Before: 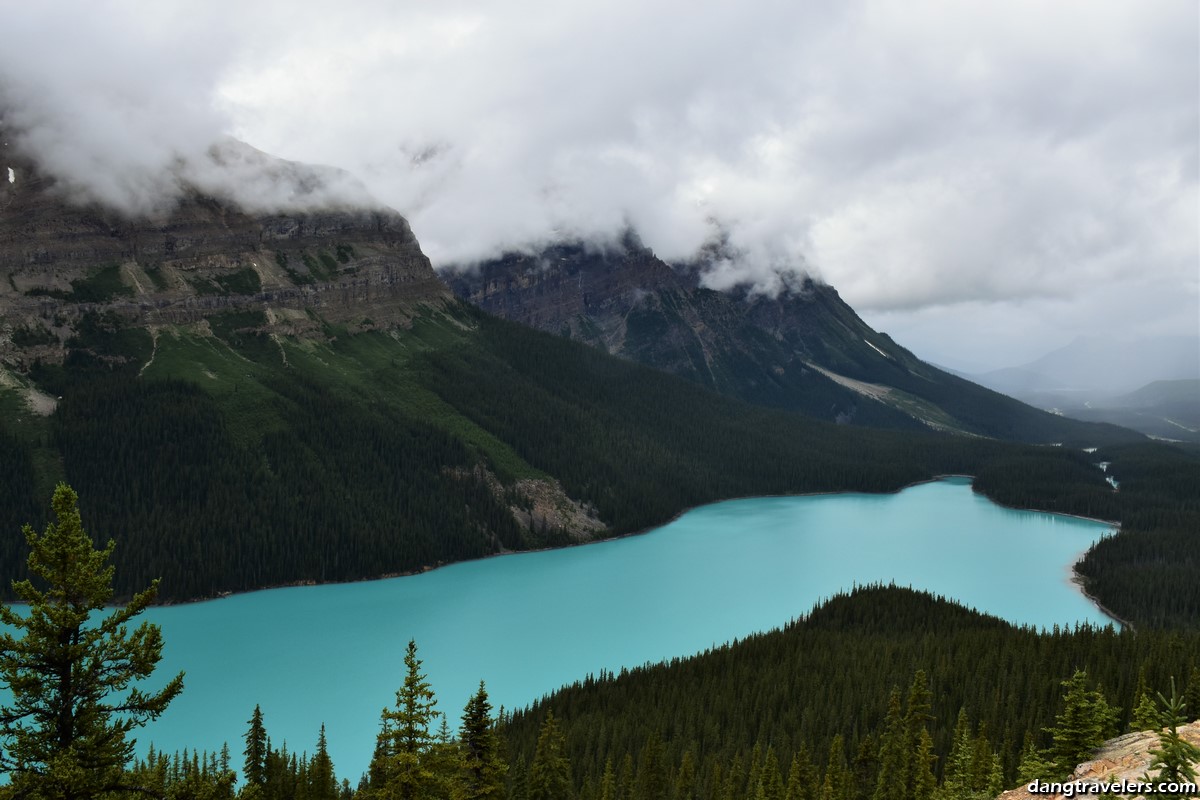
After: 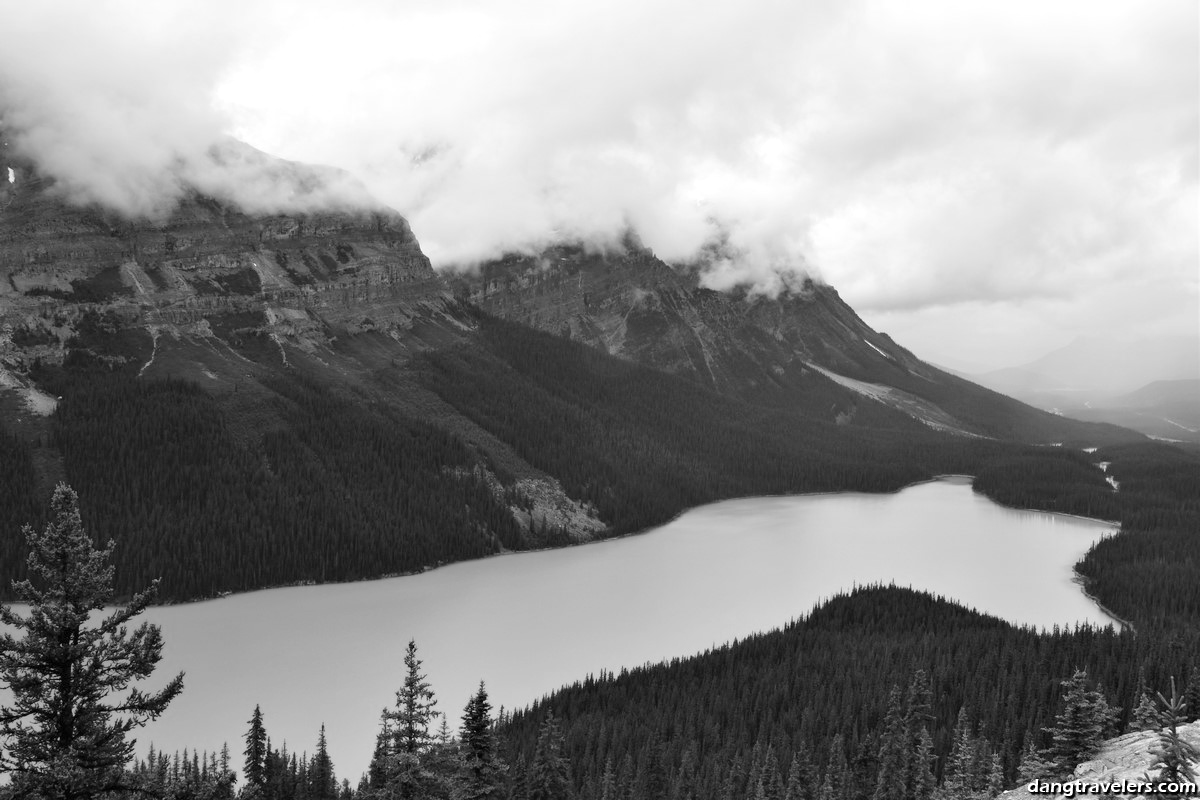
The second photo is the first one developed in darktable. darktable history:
color calibration: output gray [0.31, 0.36, 0.33, 0], gray › normalize channels true, illuminant as shot in camera, x 0.358, y 0.373, temperature 4628.91 K, gamut compression 0.029
tone equalizer: -8 EV 0.979 EV, -7 EV 1 EV, -6 EV 1.03 EV, -5 EV 1.03 EV, -4 EV 1.02 EV, -3 EV 0.723 EV, -2 EV 0.501 EV, -1 EV 0.275 EV, edges refinement/feathering 500, mask exposure compensation -1.57 EV, preserve details no
